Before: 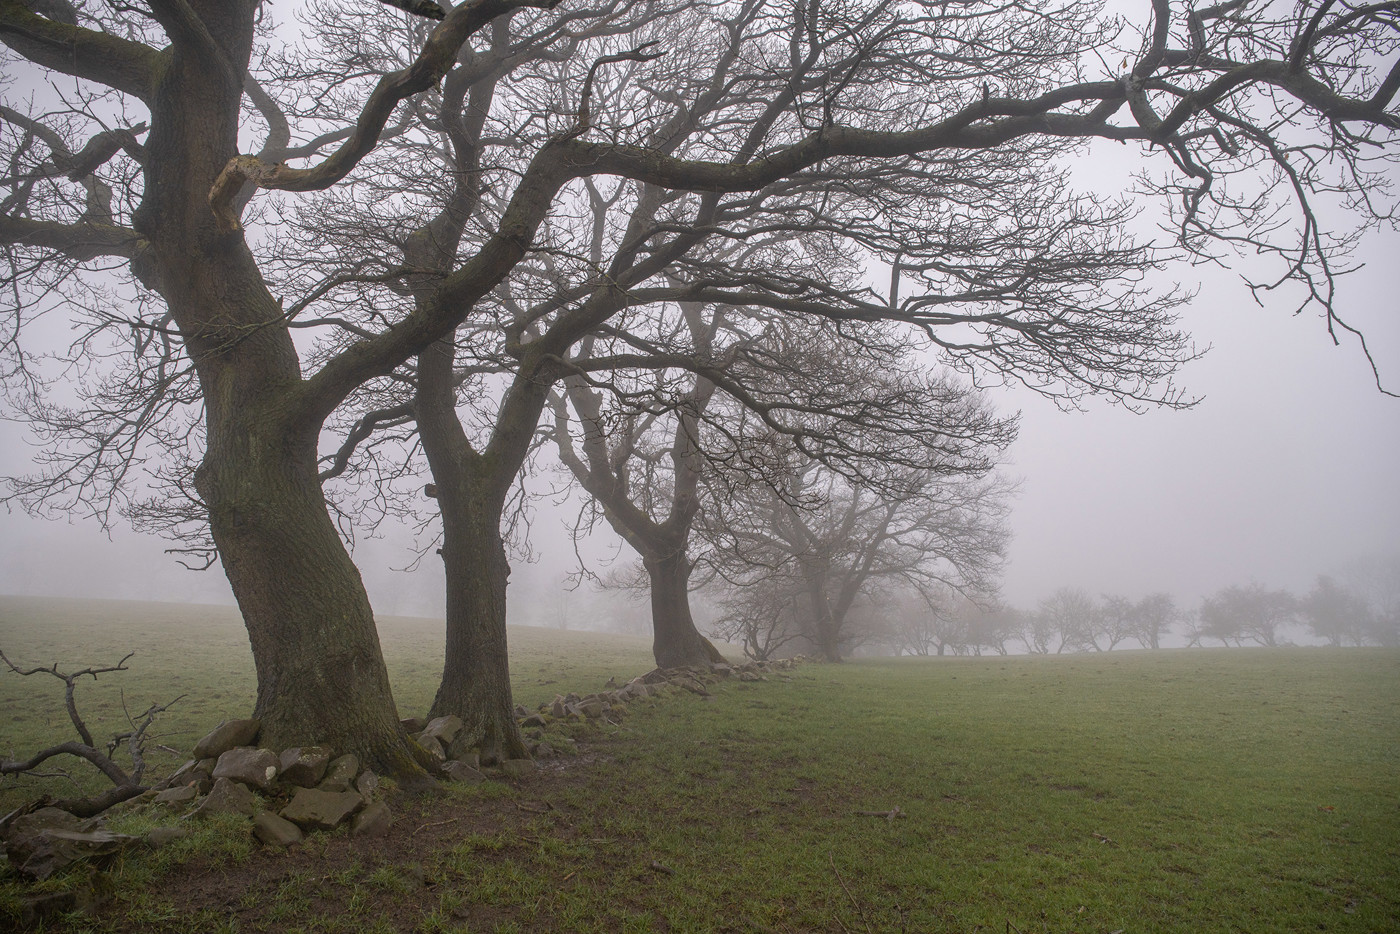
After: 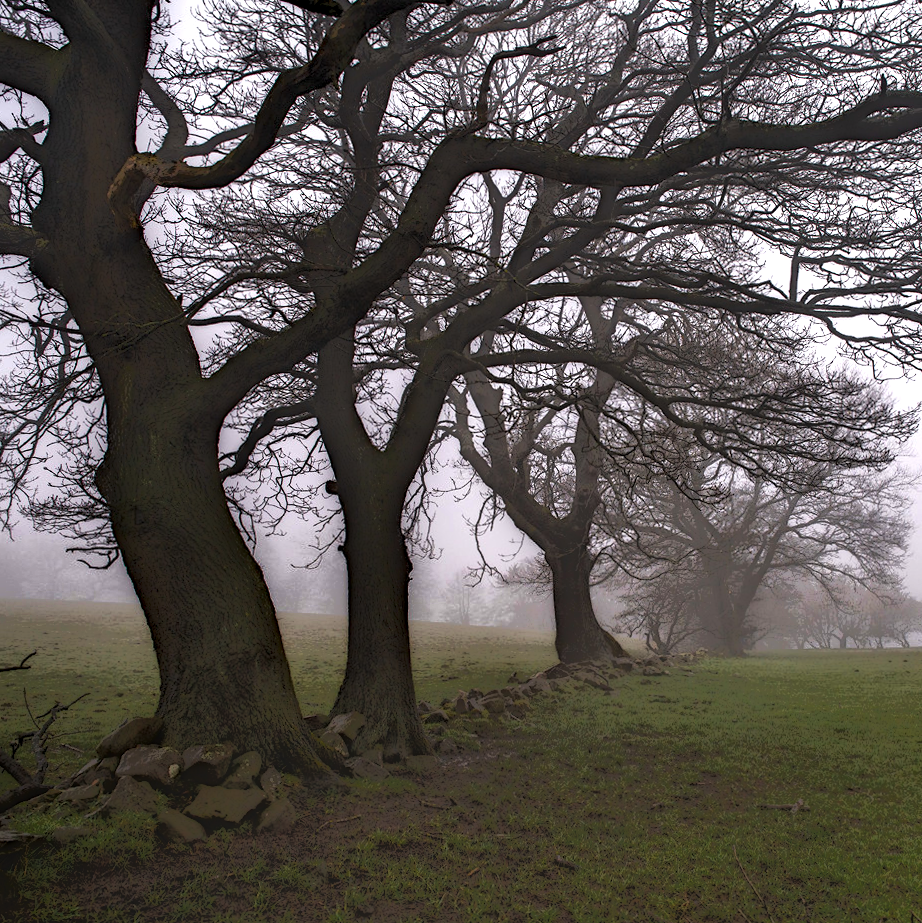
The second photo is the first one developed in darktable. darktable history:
exposure: black level correction 0, exposure 1.1 EV, compensate exposure bias true, compensate highlight preservation false
local contrast: highlights 0%, shadows 198%, detail 164%, midtone range 0.001
shadows and highlights: shadows 62.66, white point adjustment 0.37, highlights -34.44, compress 83.82%
rgb curve: curves: ch0 [(0, 0.186) (0.314, 0.284) (0.775, 0.708) (1, 1)], compensate middle gray true, preserve colors none
rotate and perspective: rotation -0.45°, automatic cropping original format, crop left 0.008, crop right 0.992, crop top 0.012, crop bottom 0.988
crop and rotate: left 6.617%, right 26.717%
